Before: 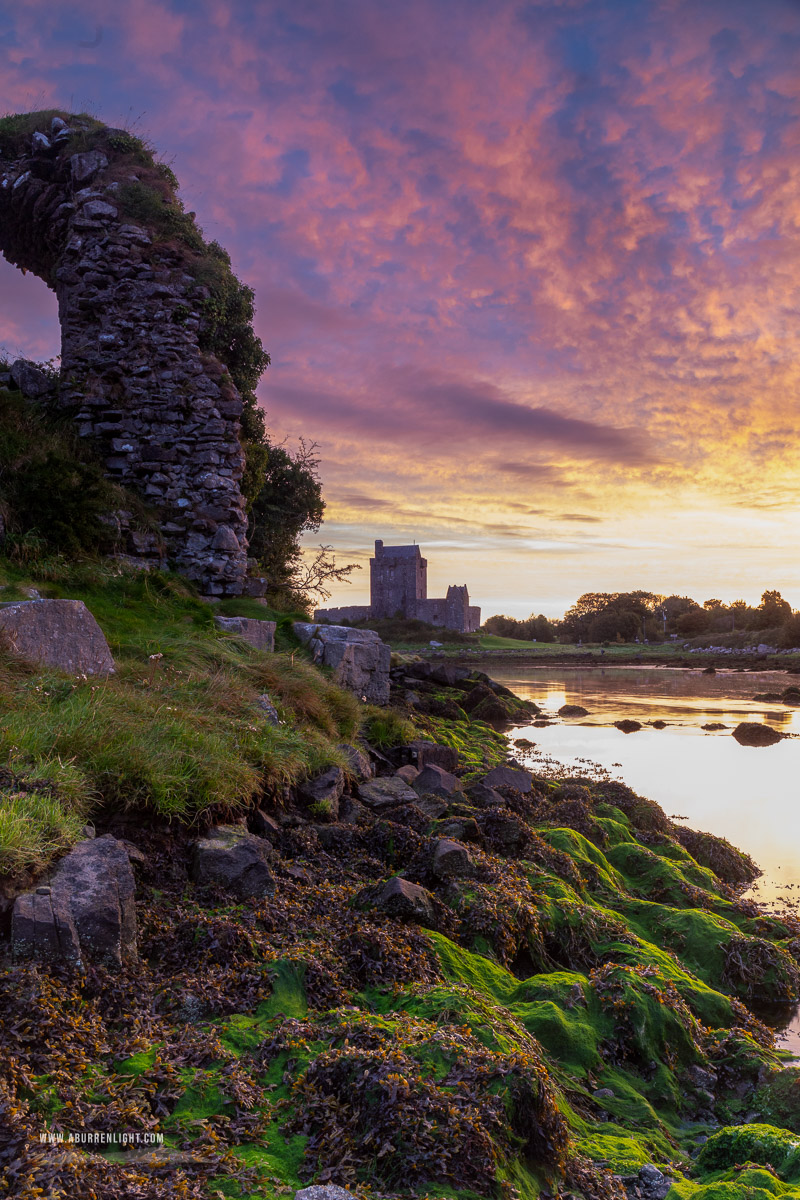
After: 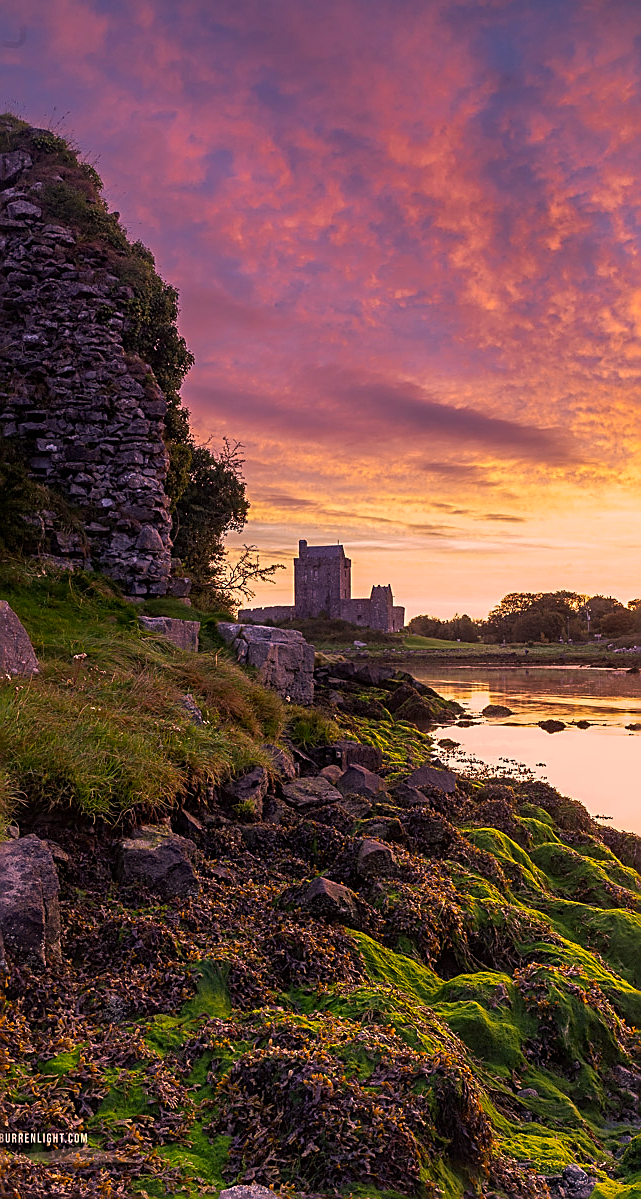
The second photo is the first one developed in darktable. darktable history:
sharpen: amount 0.889
color correction: highlights a* 22.28, highlights b* 22.13
crop and rotate: left 9.54%, right 10.281%
